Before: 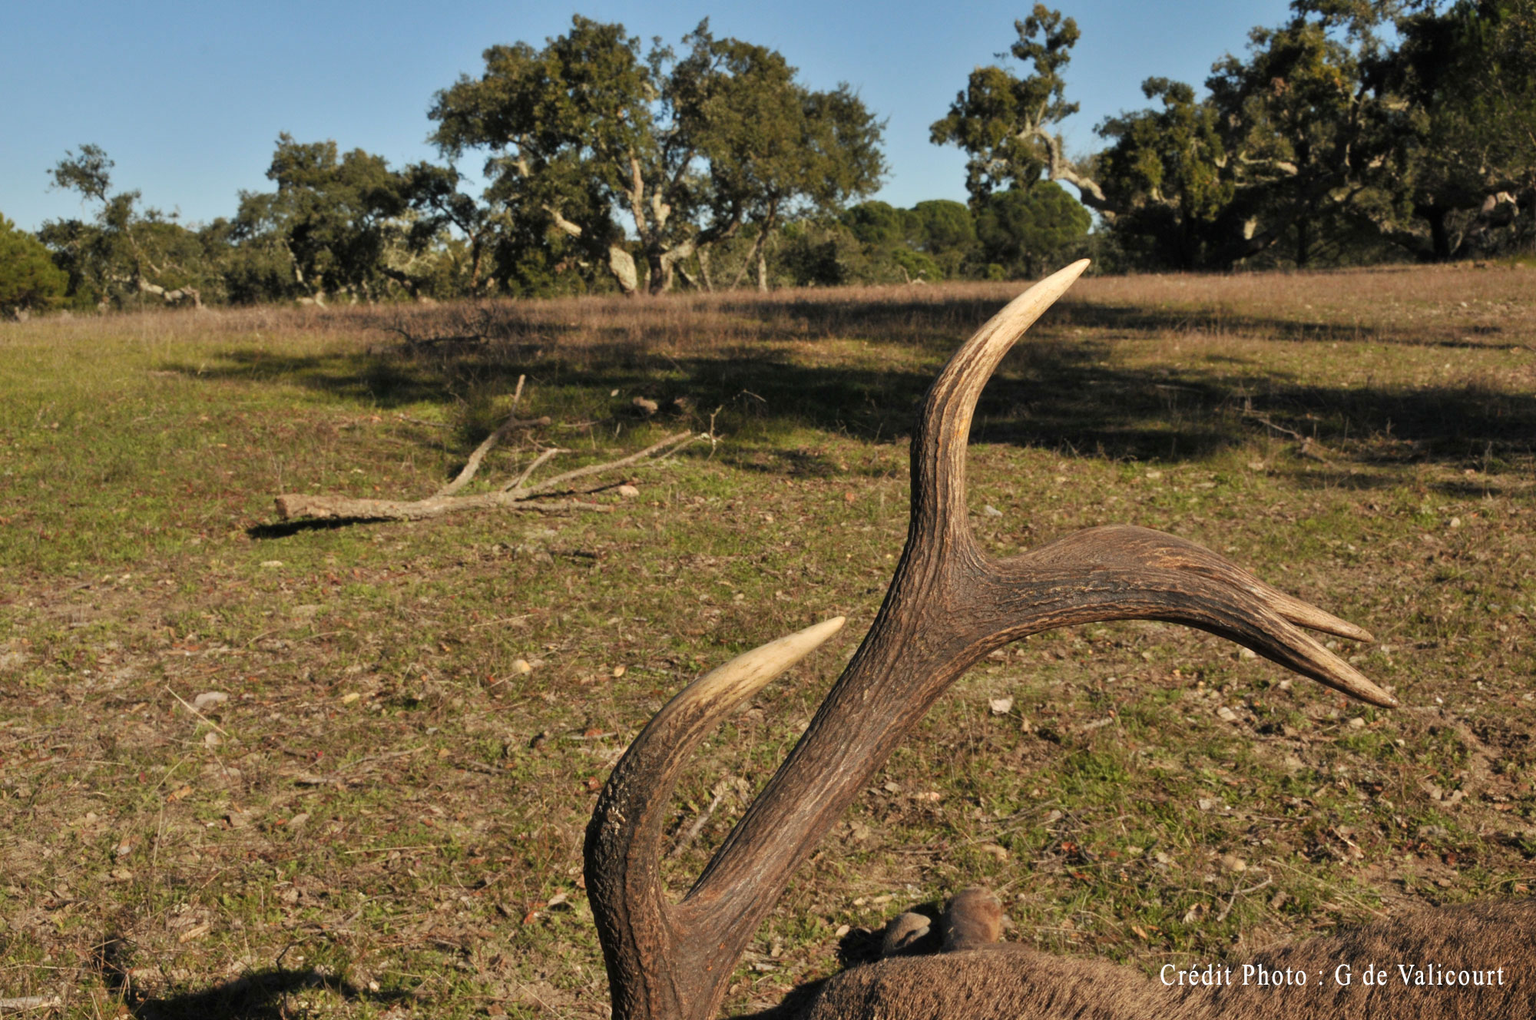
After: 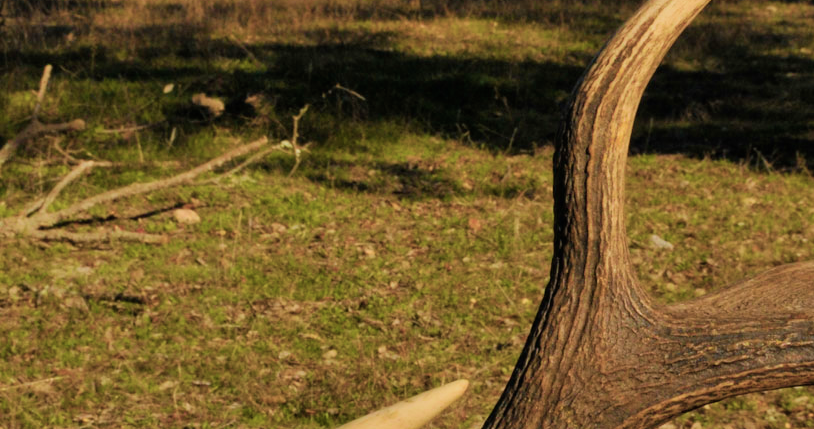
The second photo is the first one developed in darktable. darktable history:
filmic rgb: black relative exposure -8 EV, white relative exposure 4.02 EV, threshold 3.01 EV, hardness 4.19, enable highlight reconstruction true
crop: left 31.61%, top 31.919%, right 27.649%, bottom 35.721%
velvia: strength 67.28%, mid-tones bias 0.97
